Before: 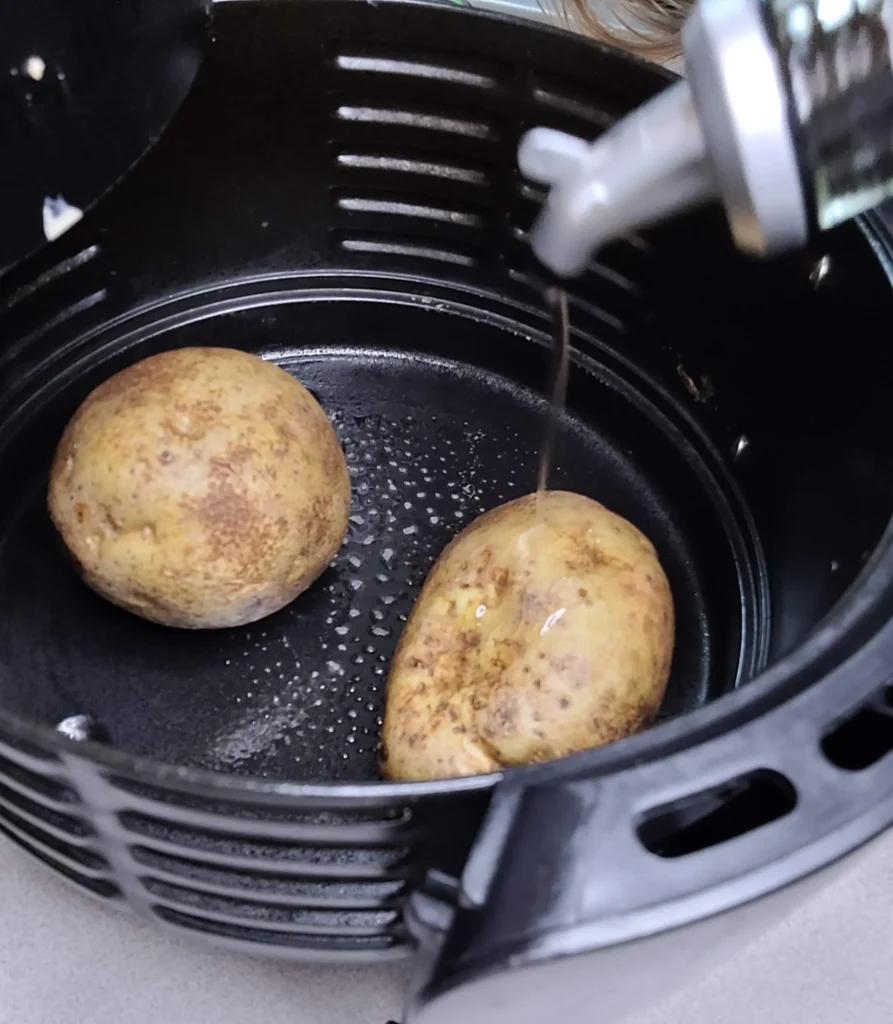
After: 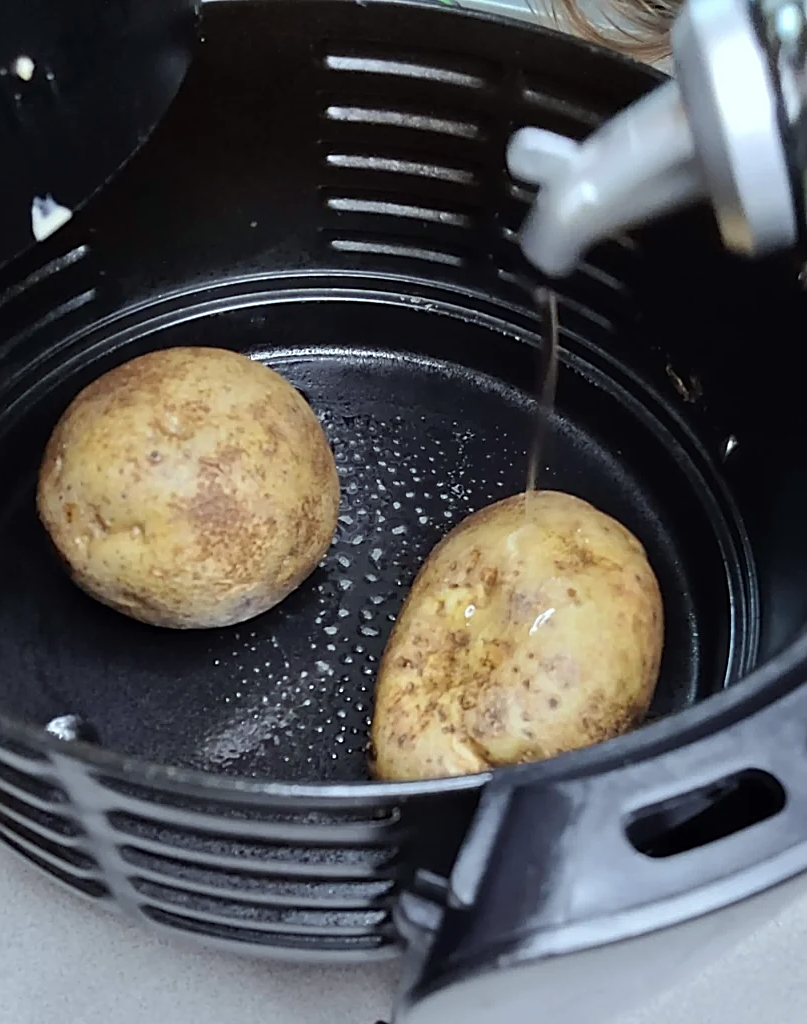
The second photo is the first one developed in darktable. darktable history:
crop and rotate: left 1.293%, right 8.228%
color correction: highlights a* -6.74, highlights b* 0.538
color calibration: illuminant same as pipeline (D50), x 0.346, y 0.358, temperature 4994.18 K
sharpen: on, module defaults
